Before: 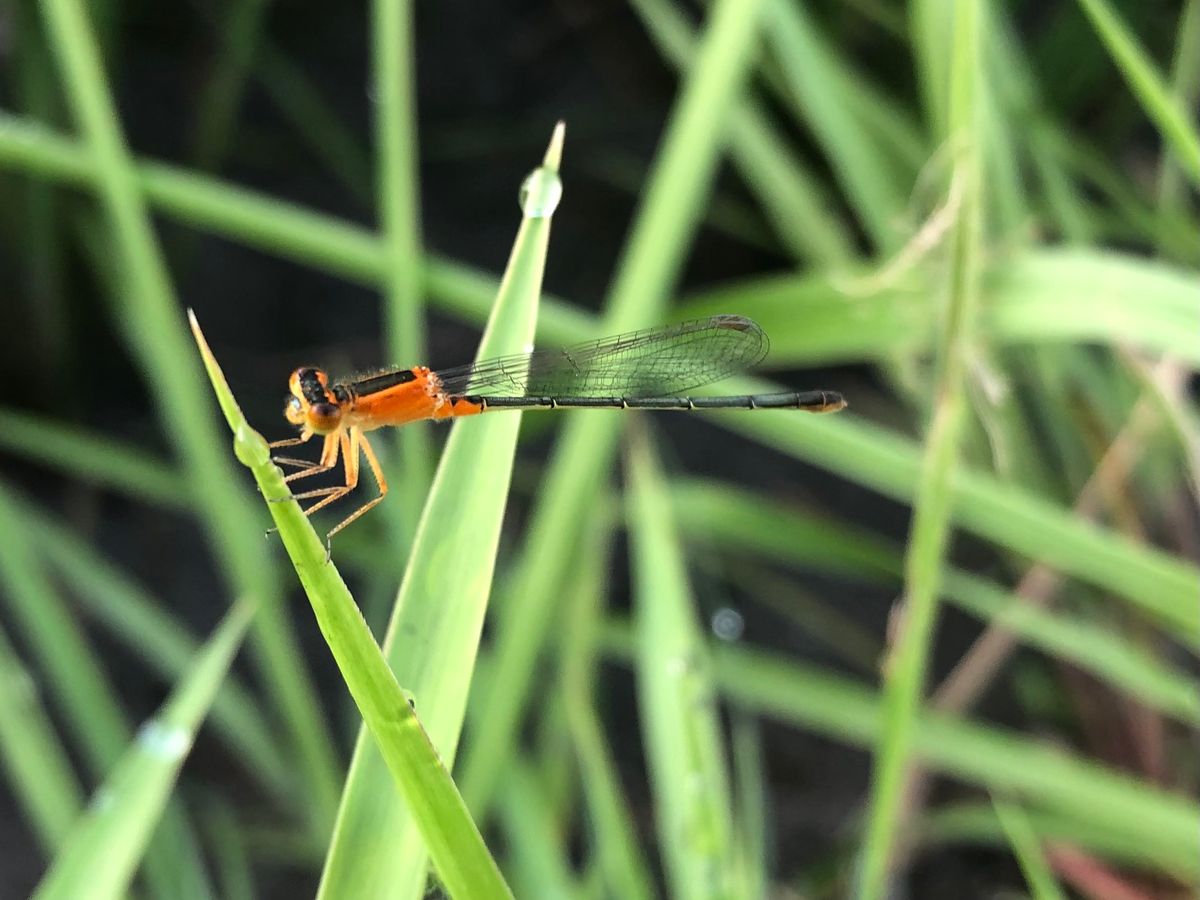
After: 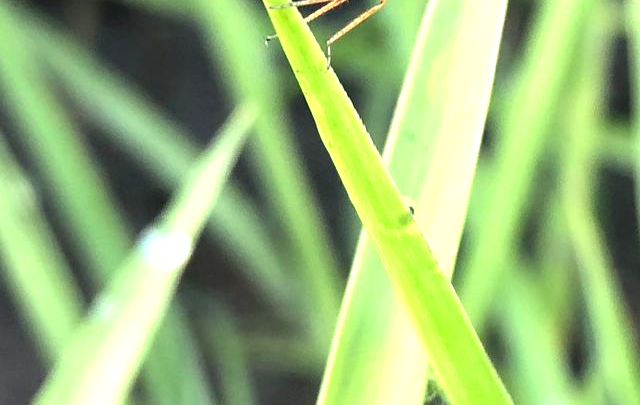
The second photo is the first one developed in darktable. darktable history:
crop and rotate: top 54.778%, right 46.61%, bottom 0.159%
color correction: saturation 0.99
exposure: exposure 1 EV, compensate highlight preservation false
